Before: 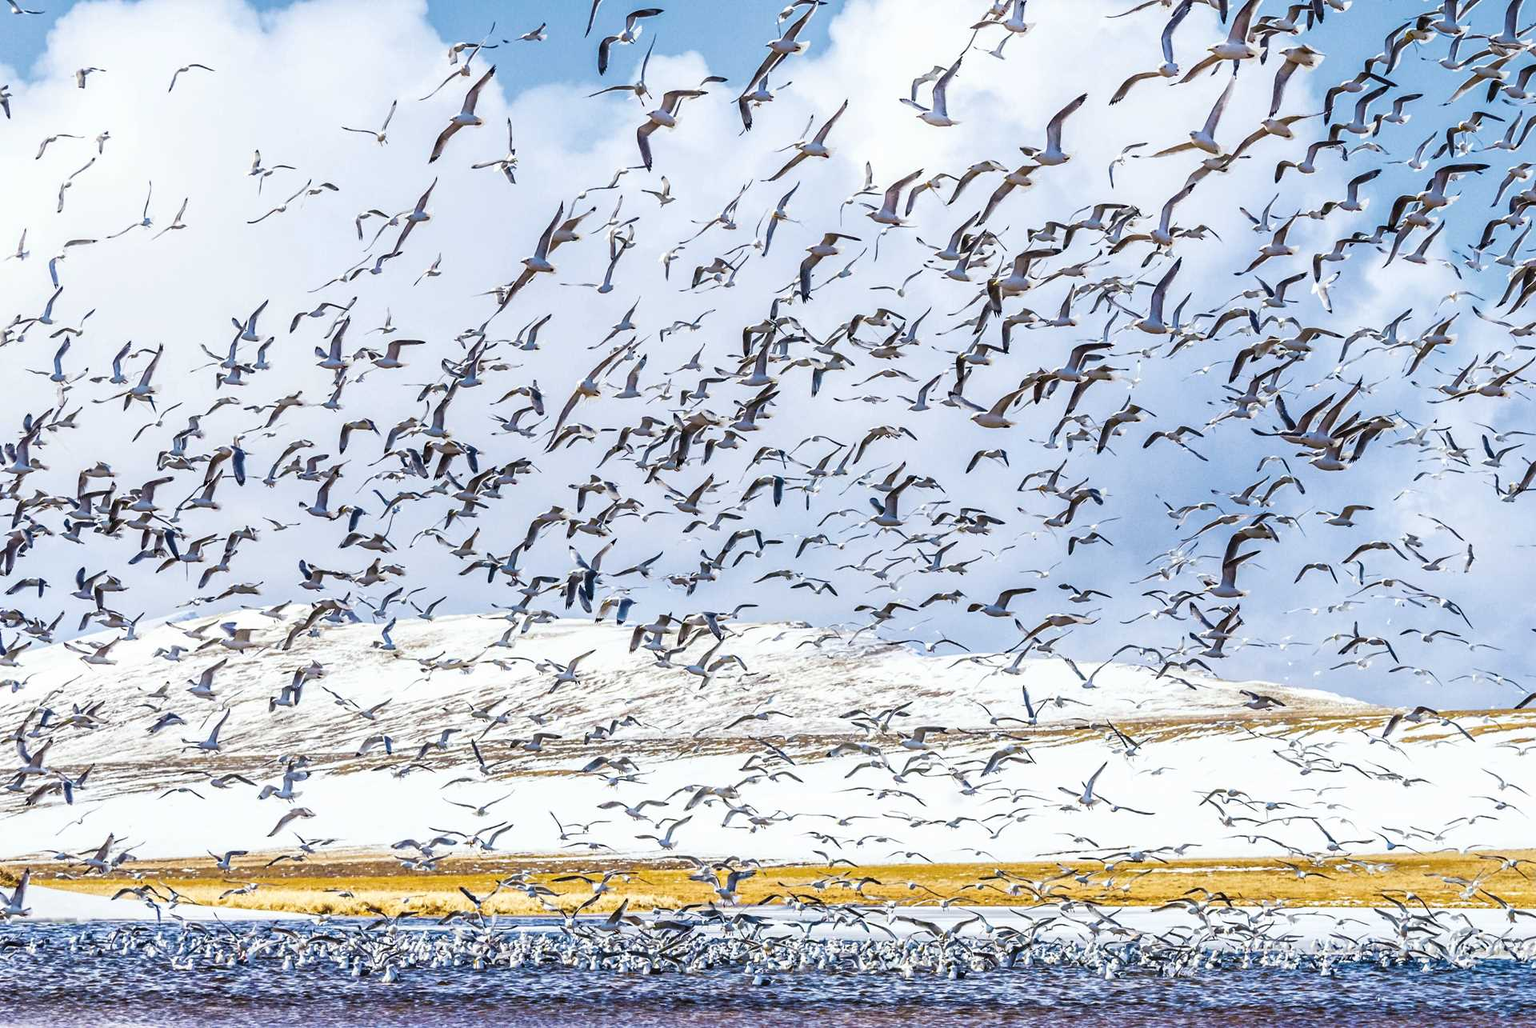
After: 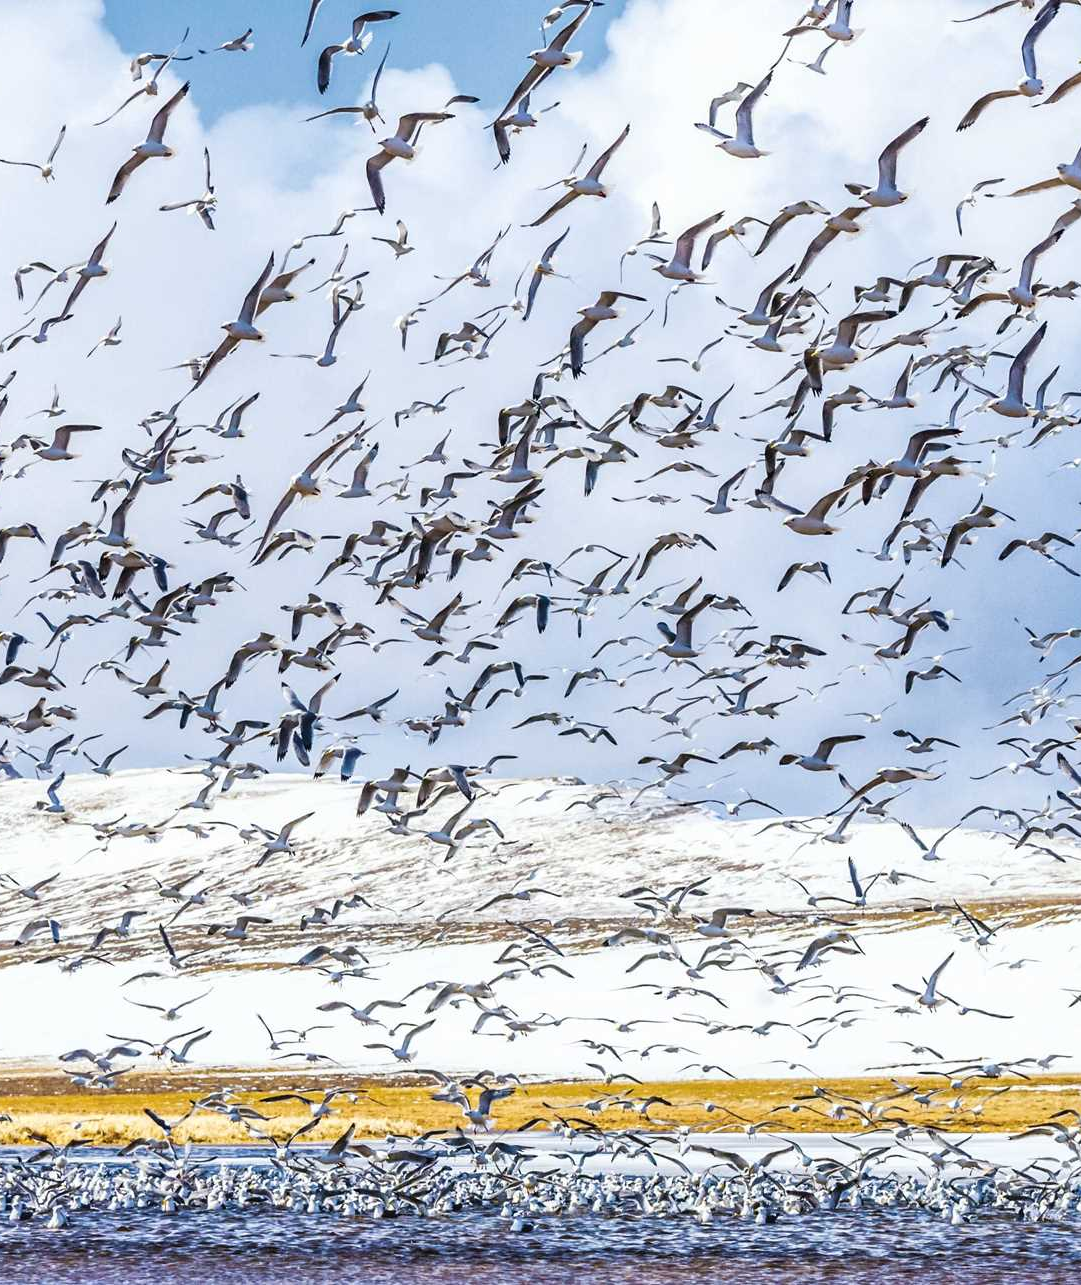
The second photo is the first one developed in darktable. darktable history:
crop and rotate: left 22.41%, right 21.247%
